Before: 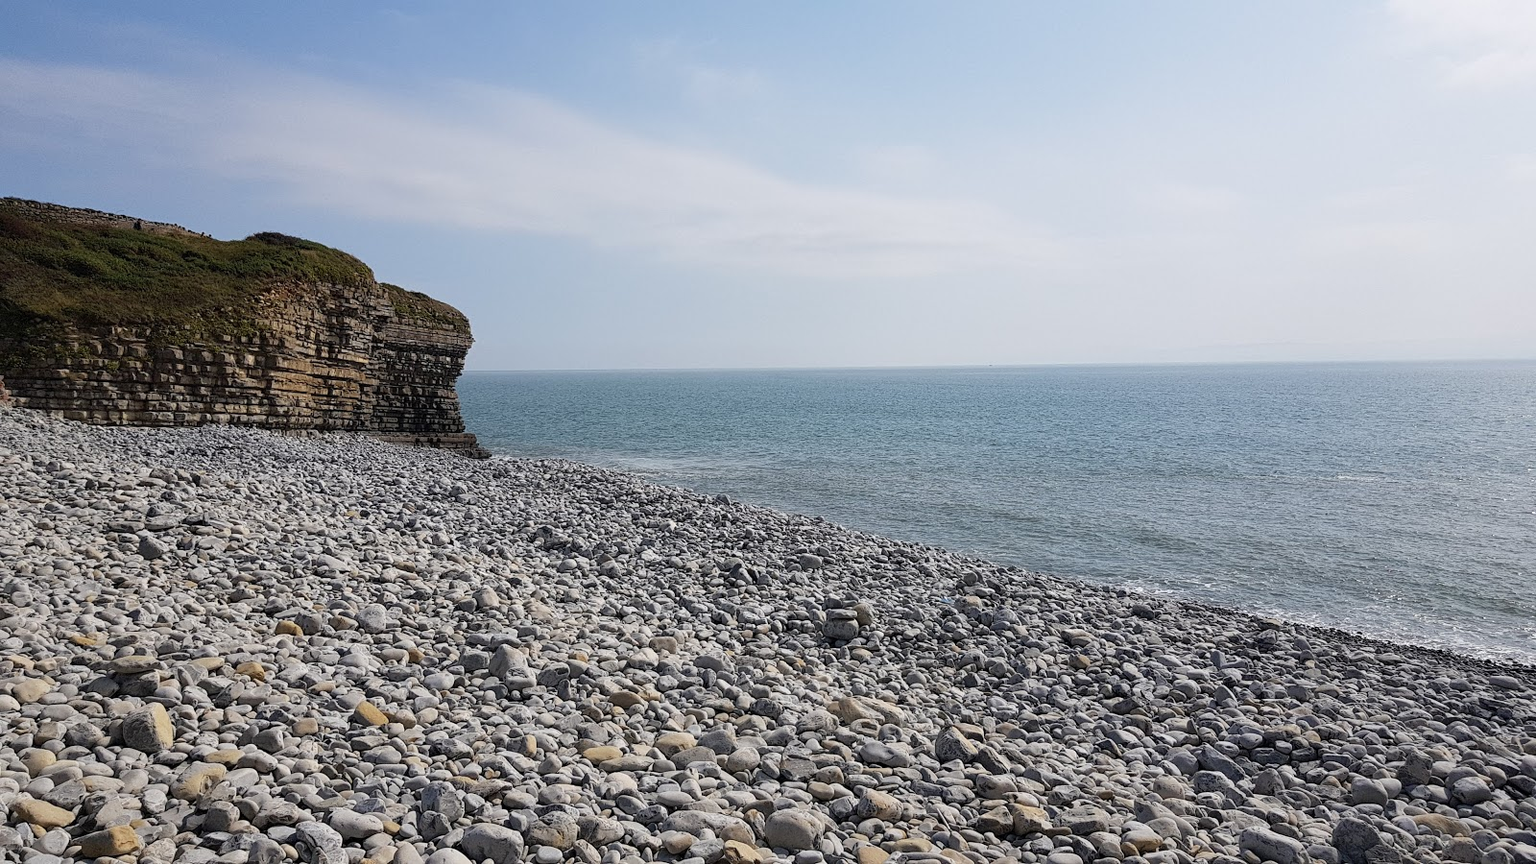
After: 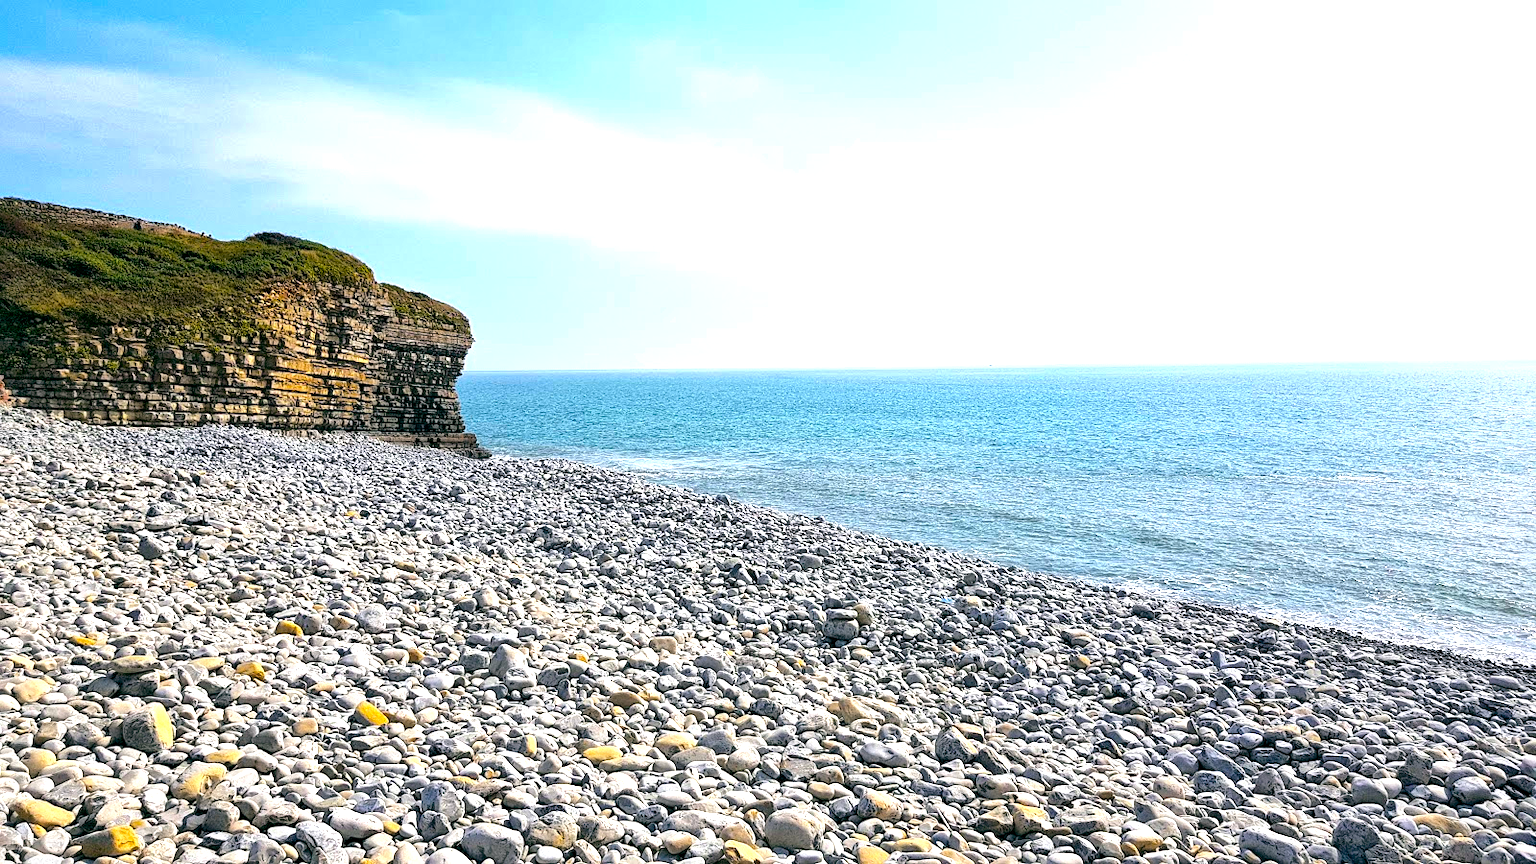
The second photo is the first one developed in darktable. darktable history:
color balance rgb: highlights gain › luminance 10.207%, global offset › luminance -0.312%, global offset › chroma 0.113%, global offset › hue 164.5°, linear chroma grading › global chroma 14.63%, perceptual saturation grading › global saturation 61.39%, perceptual saturation grading › highlights 19.935%, perceptual saturation grading › shadows -49.821%, perceptual brilliance grading › mid-tones 10.329%, perceptual brilliance grading › shadows 14.358%
exposure: exposure 1 EV, compensate exposure bias true, compensate highlight preservation false
local contrast: mode bilateral grid, contrast 21, coarseness 18, detail 164%, midtone range 0.2
